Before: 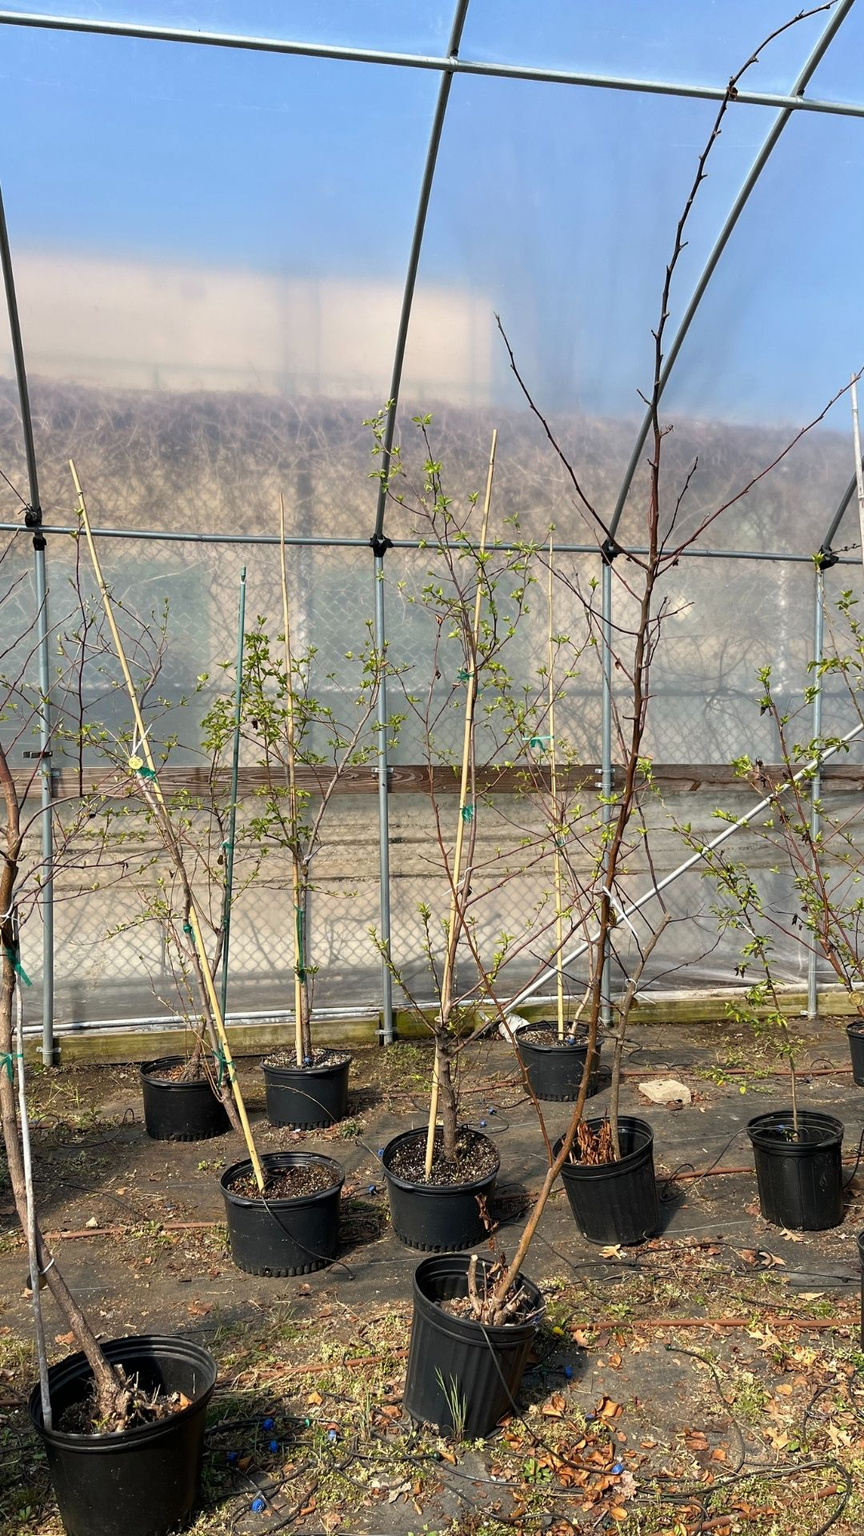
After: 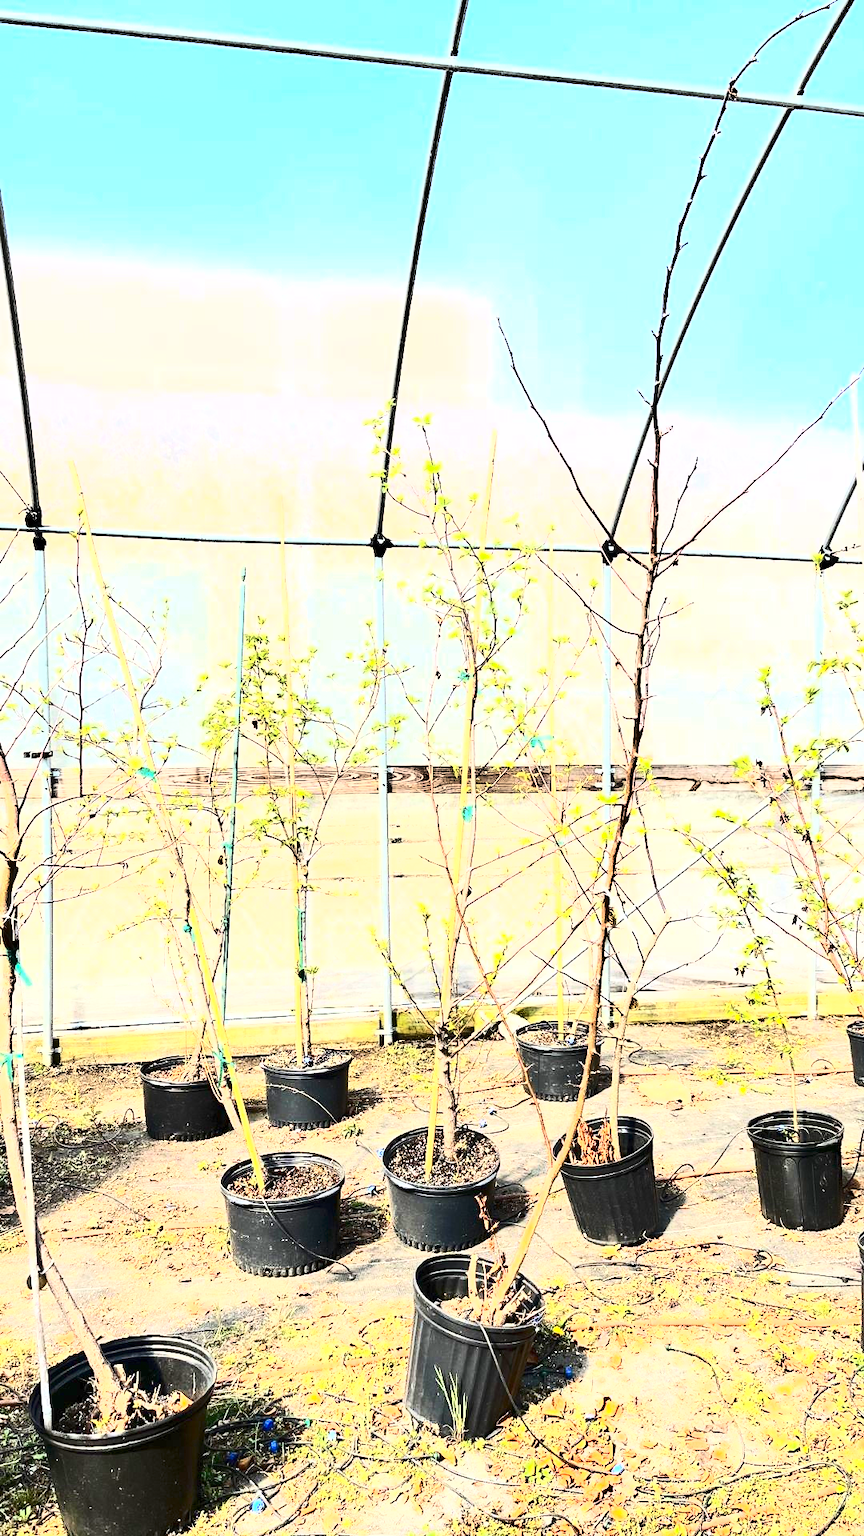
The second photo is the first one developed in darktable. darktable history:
contrast brightness saturation: contrast 0.62, brightness 0.34, saturation 0.14
exposure: exposure 2.04 EV, compensate highlight preservation false
shadows and highlights: highlights color adjustment 0%, low approximation 0.01, soften with gaussian
